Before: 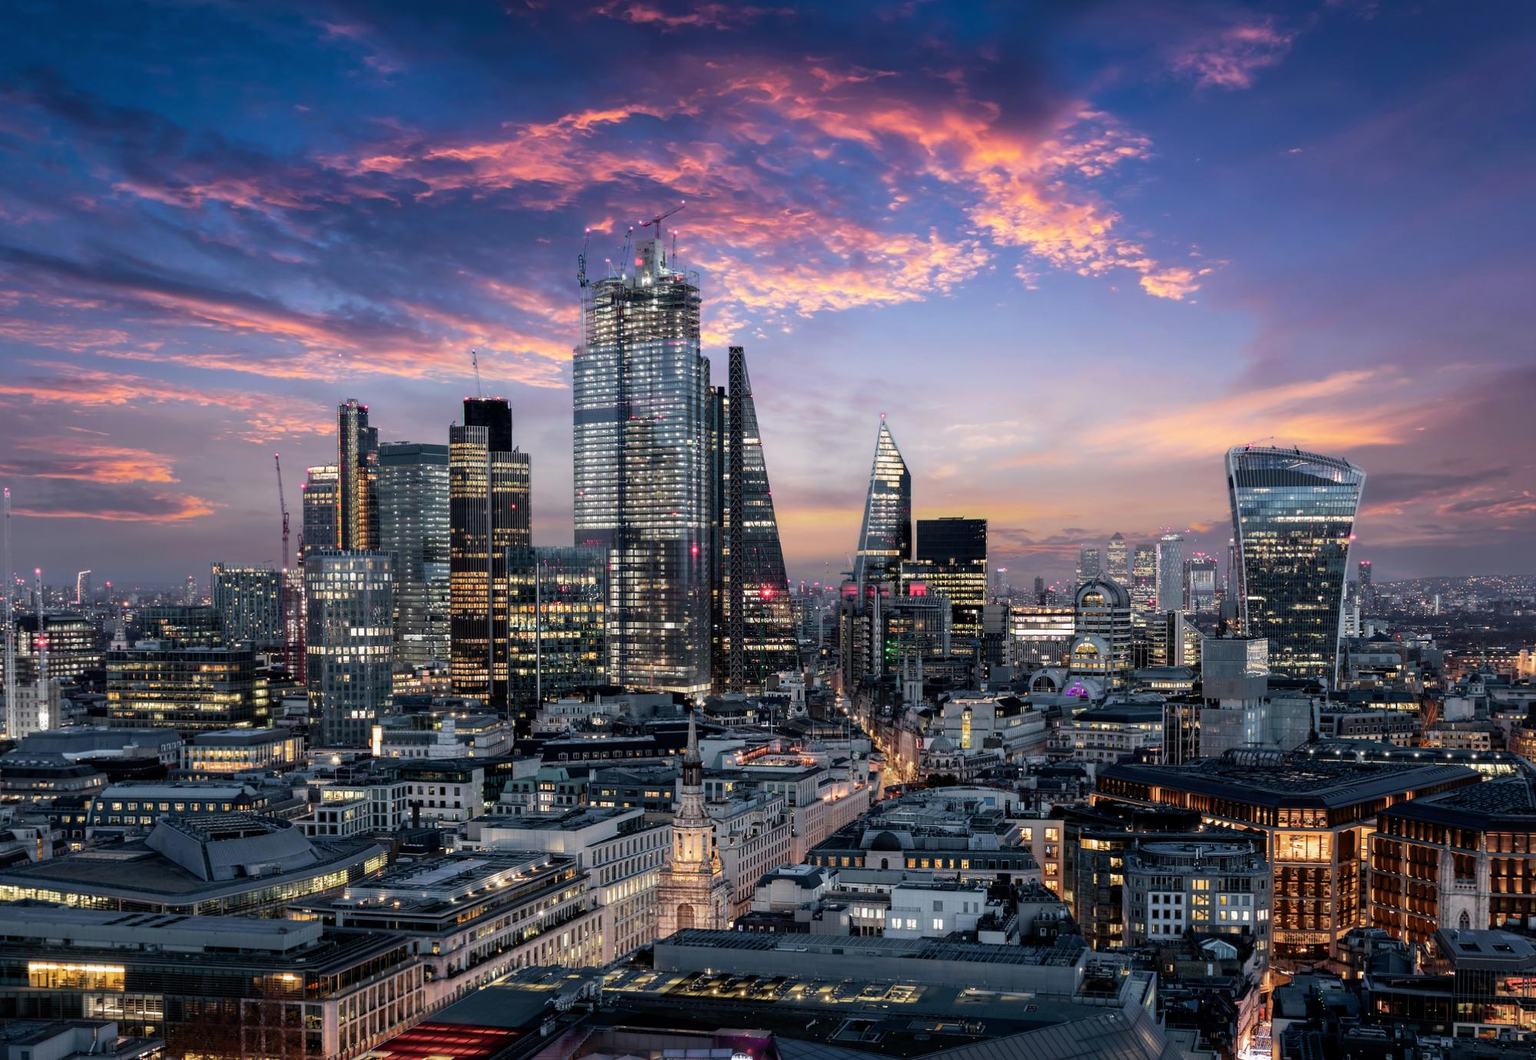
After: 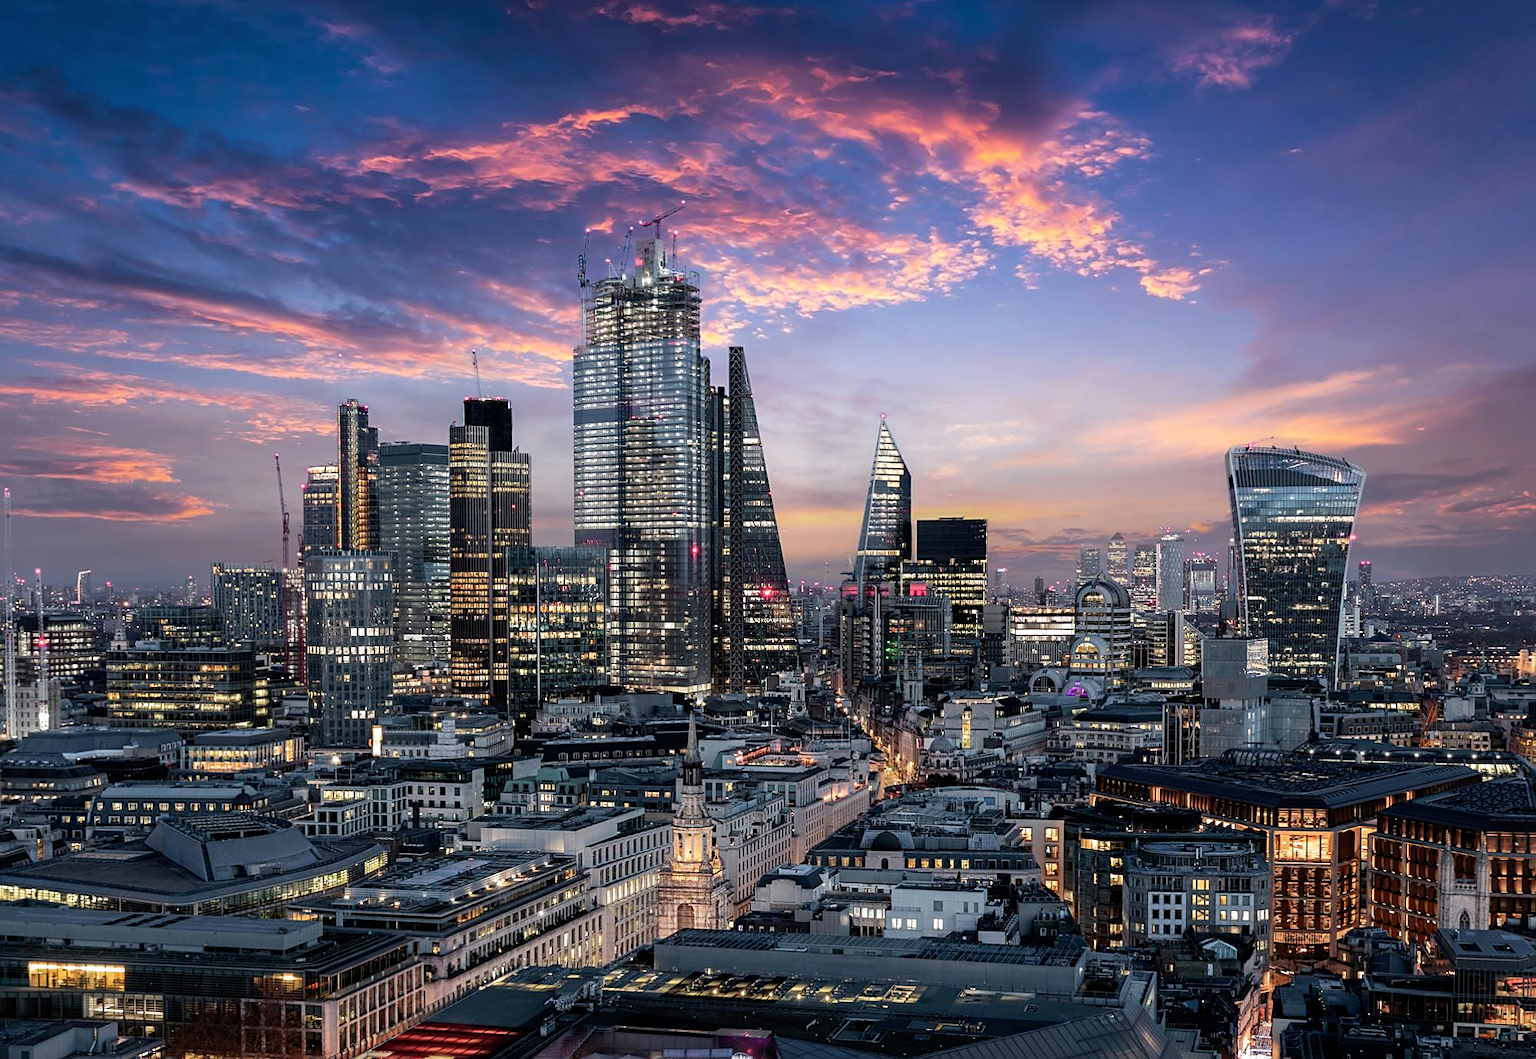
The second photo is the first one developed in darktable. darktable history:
exposure: exposure 0.086 EV, compensate highlight preservation false
sharpen: on, module defaults
